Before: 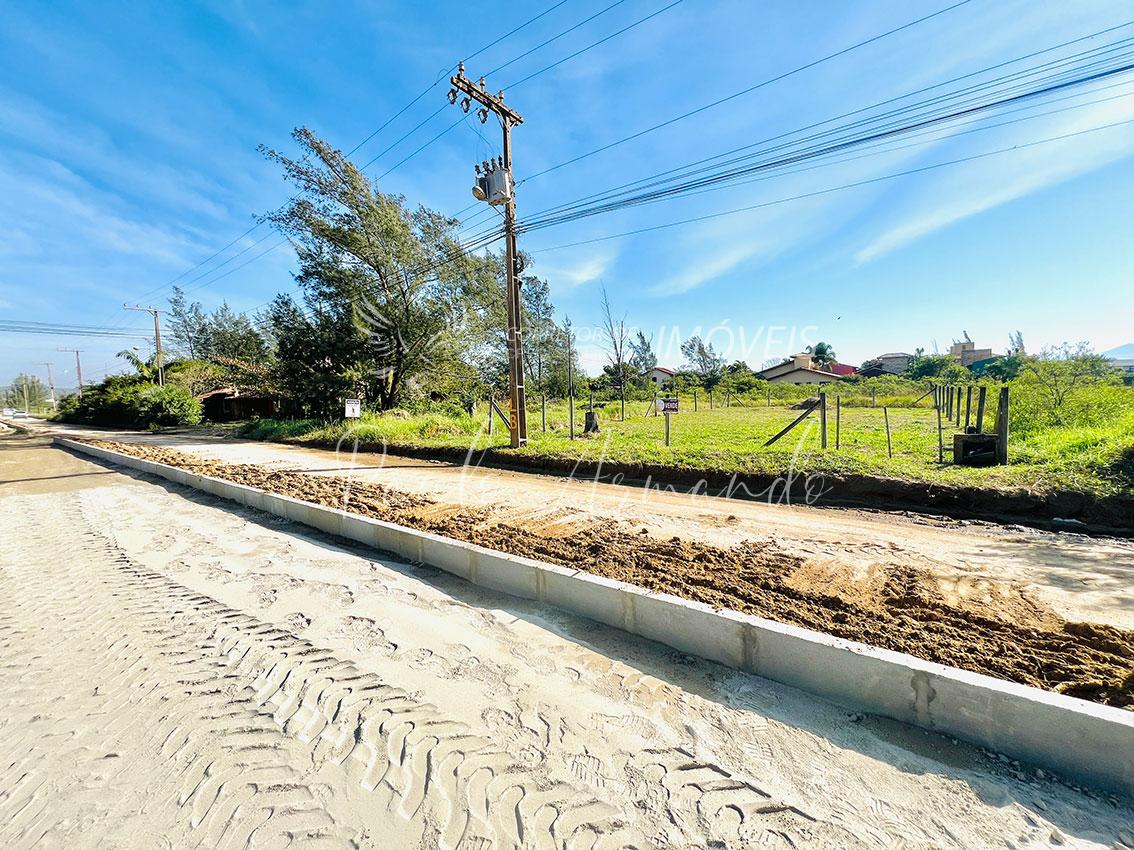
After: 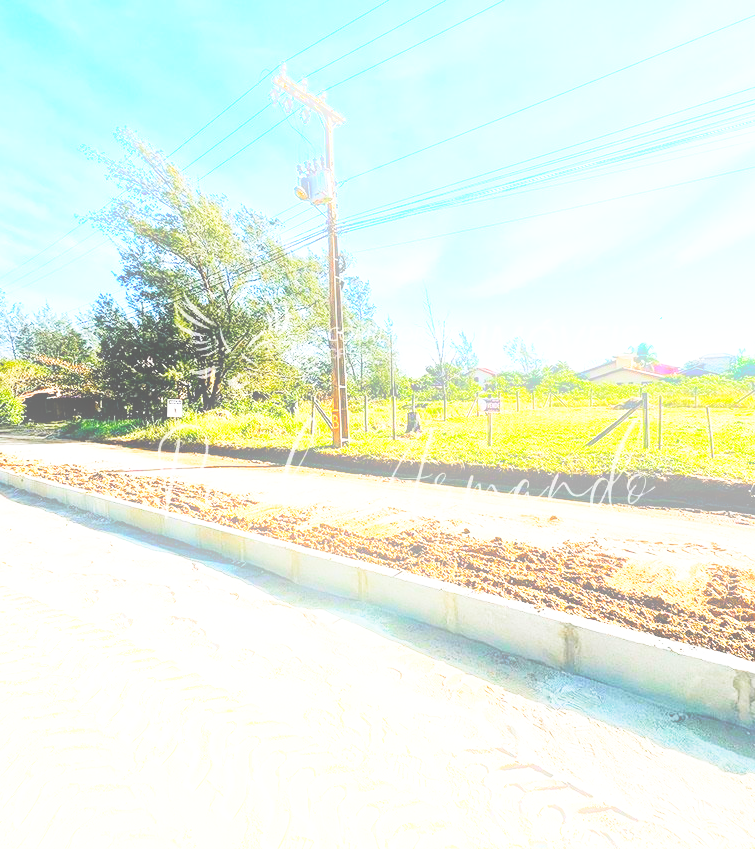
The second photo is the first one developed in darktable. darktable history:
crop and rotate: left 15.754%, right 17.579%
base curve: curves: ch0 [(0, 0) (0.007, 0.004) (0.027, 0.03) (0.046, 0.07) (0.207, 0.54) (0.442, 0.872) (0.673, 0.972) (1, 1)], preserve colors none
bloom: size 16%, threshold 98%, strength 20%
color balance: on, module defaults
